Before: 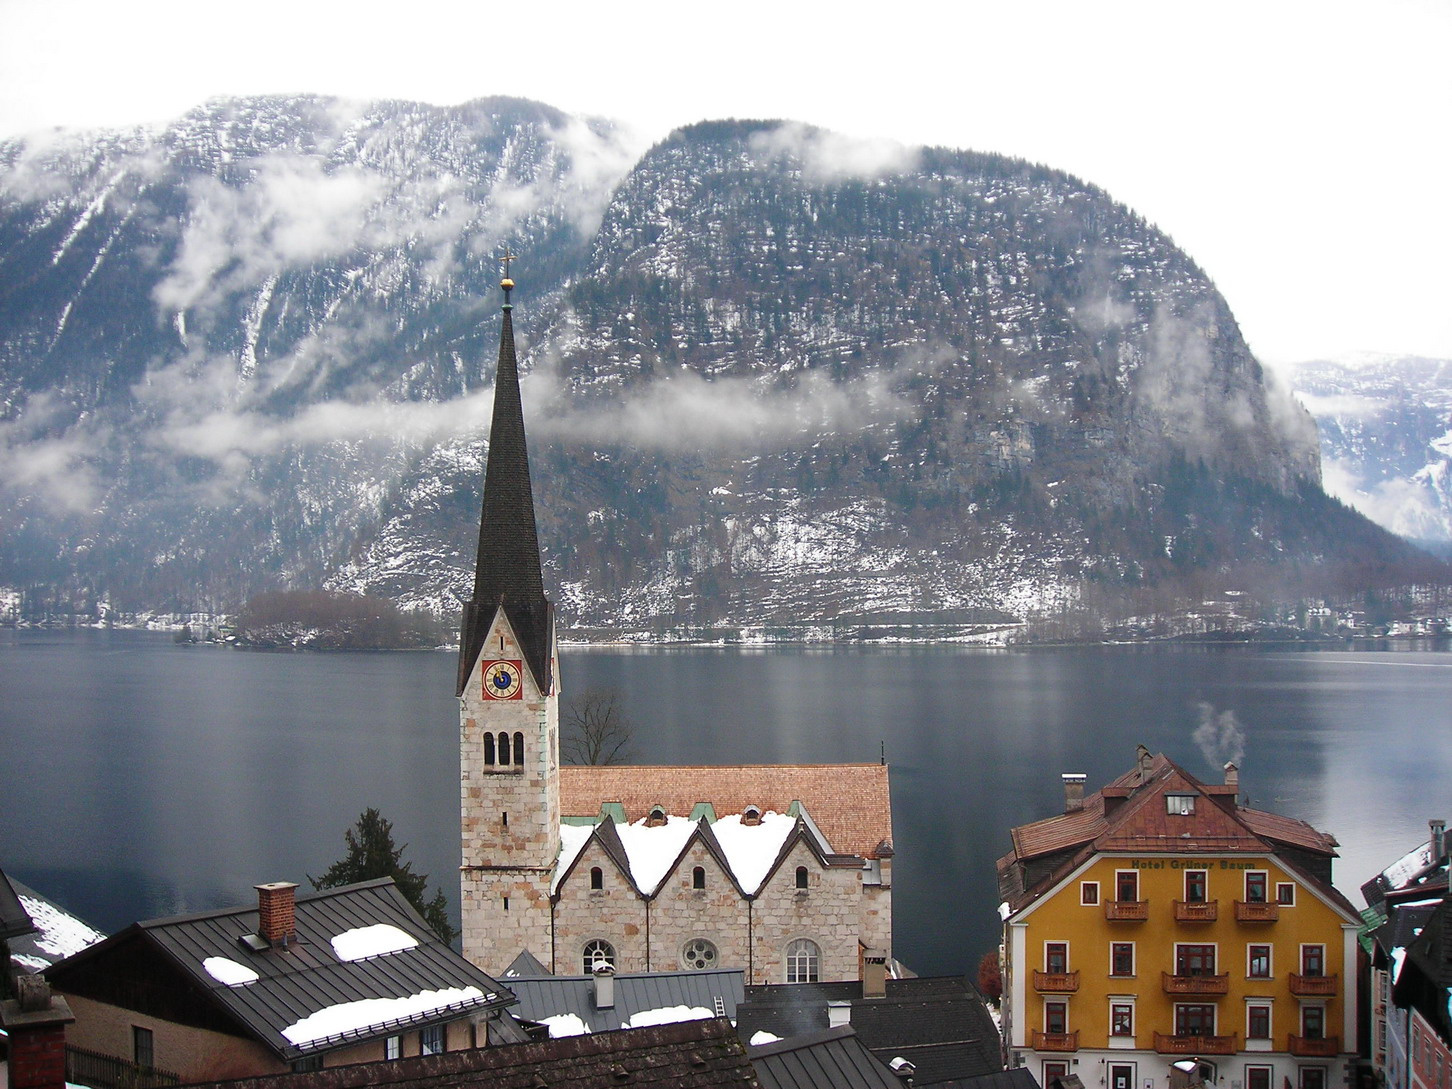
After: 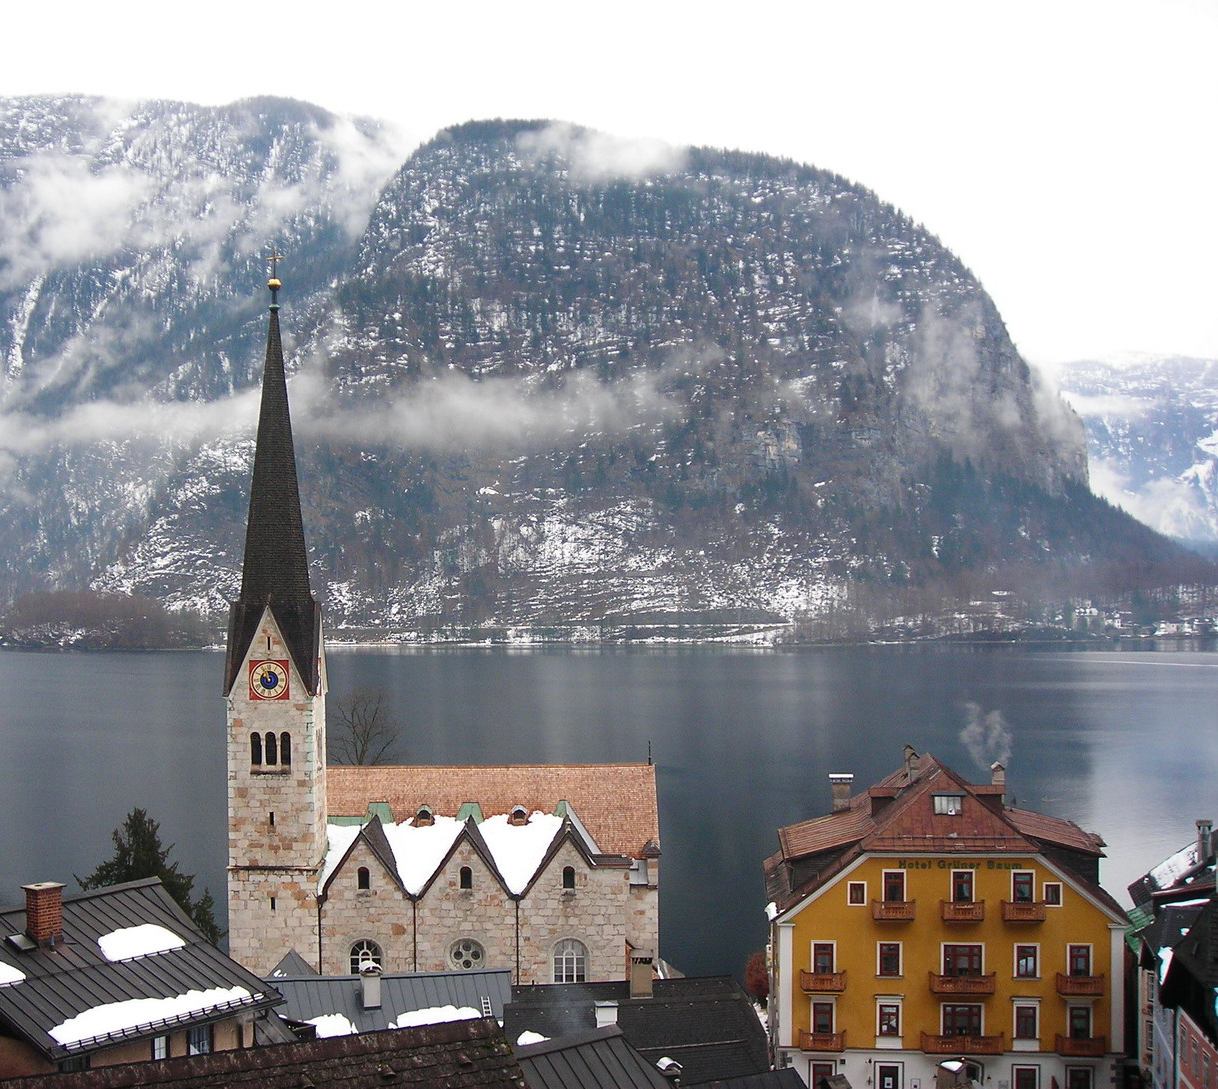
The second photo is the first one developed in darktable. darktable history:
crop: left 16.108%
